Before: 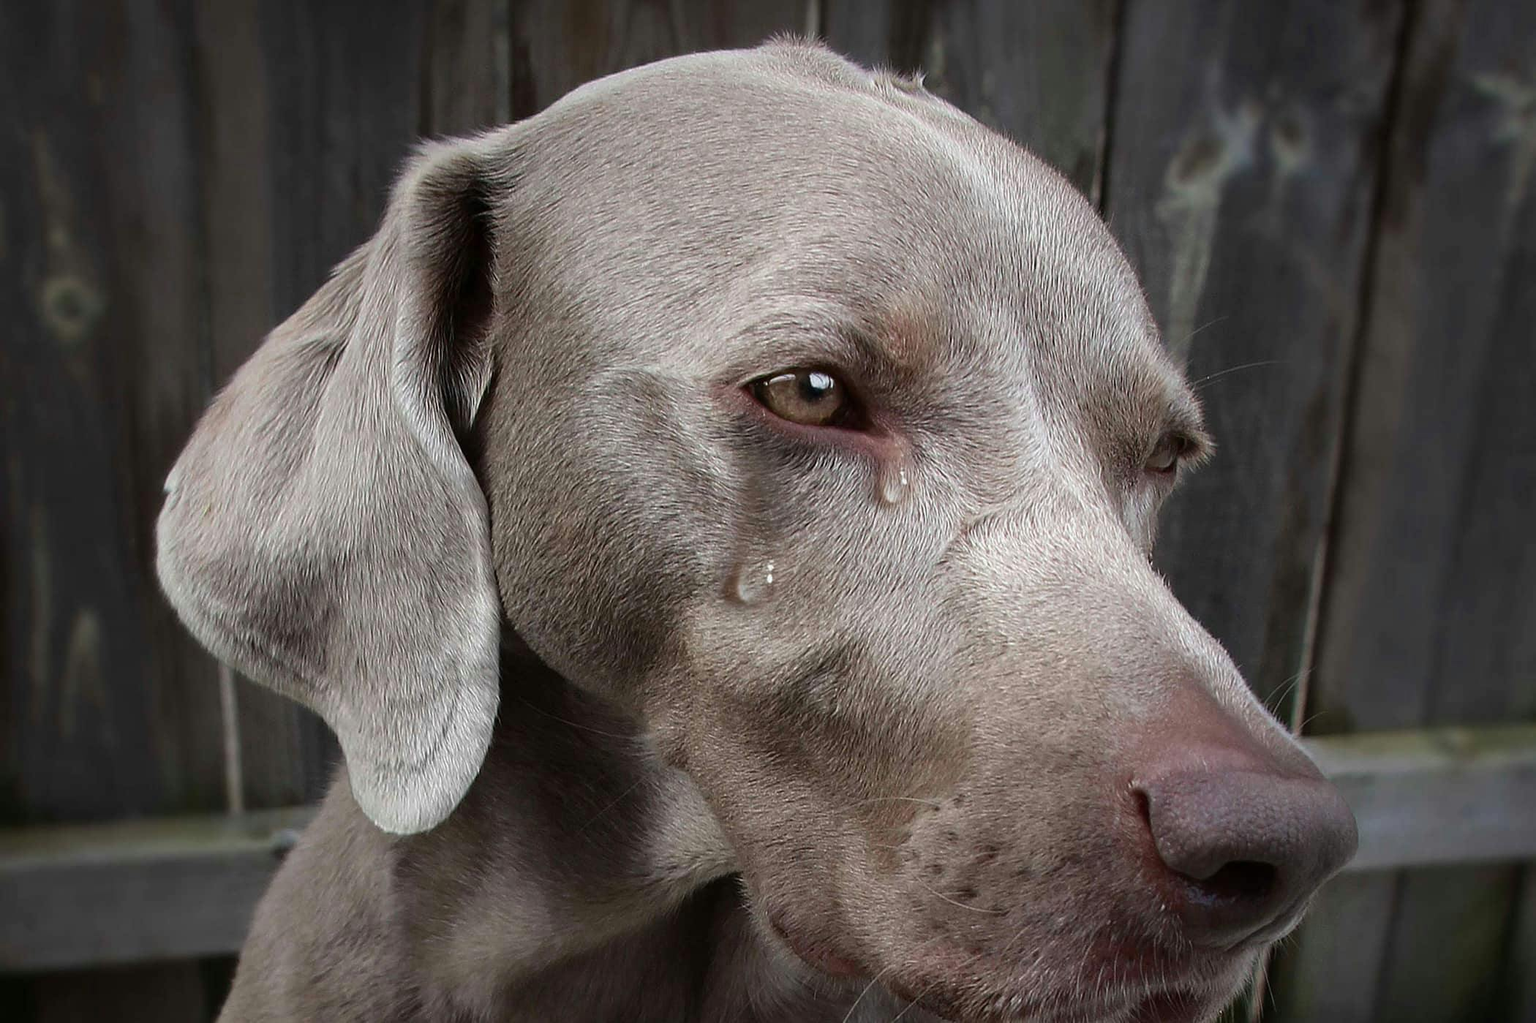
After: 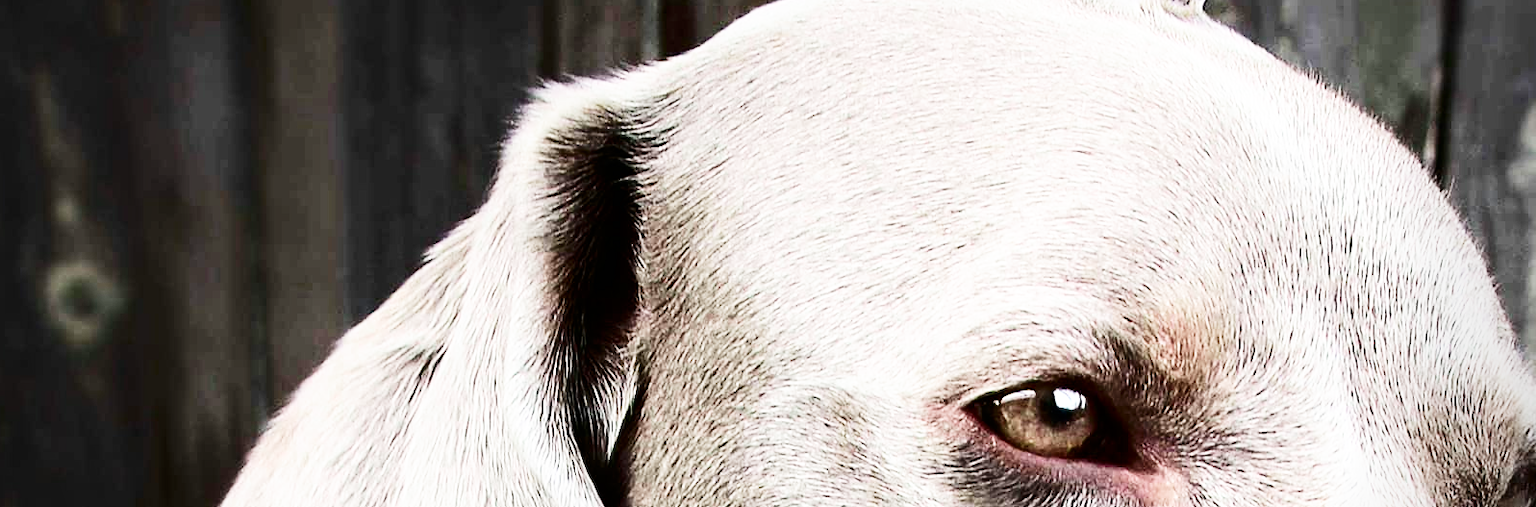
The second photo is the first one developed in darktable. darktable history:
color zones: curves: ch0 [(0, 0.554) (0.146, 0.662) (0.293, 0.86) (0.503, 0.774) (0.637, 0.106) (0.74, 0.072) (0.866, 0.488) (0.998, 0.569)]; ch1 [(0, 0) (0.143, 0) (0.286, 0) (0.429, 0) (0.571, 0) (0.714, 0) (0.857, 0)], mix -121.76%
vignetting: on, module defaults
exposure: black level correction 0.002, exposure 0.299 EV, compensate highlight preservation false
contrast brightness saturation: contrast 0.247, saturation -0.323
base curve: curves: ch0 [(0, 0) (0.007, 0.004) (0.027, 0.03) (0.046, 0.07) (0.207, 0.54) (0.442, 0.872) (0.673, 0.972) (1, 1)], preserve colors none
crop: left 0.527%, top 7.628%, right 23.4%, bottom 54.585%
